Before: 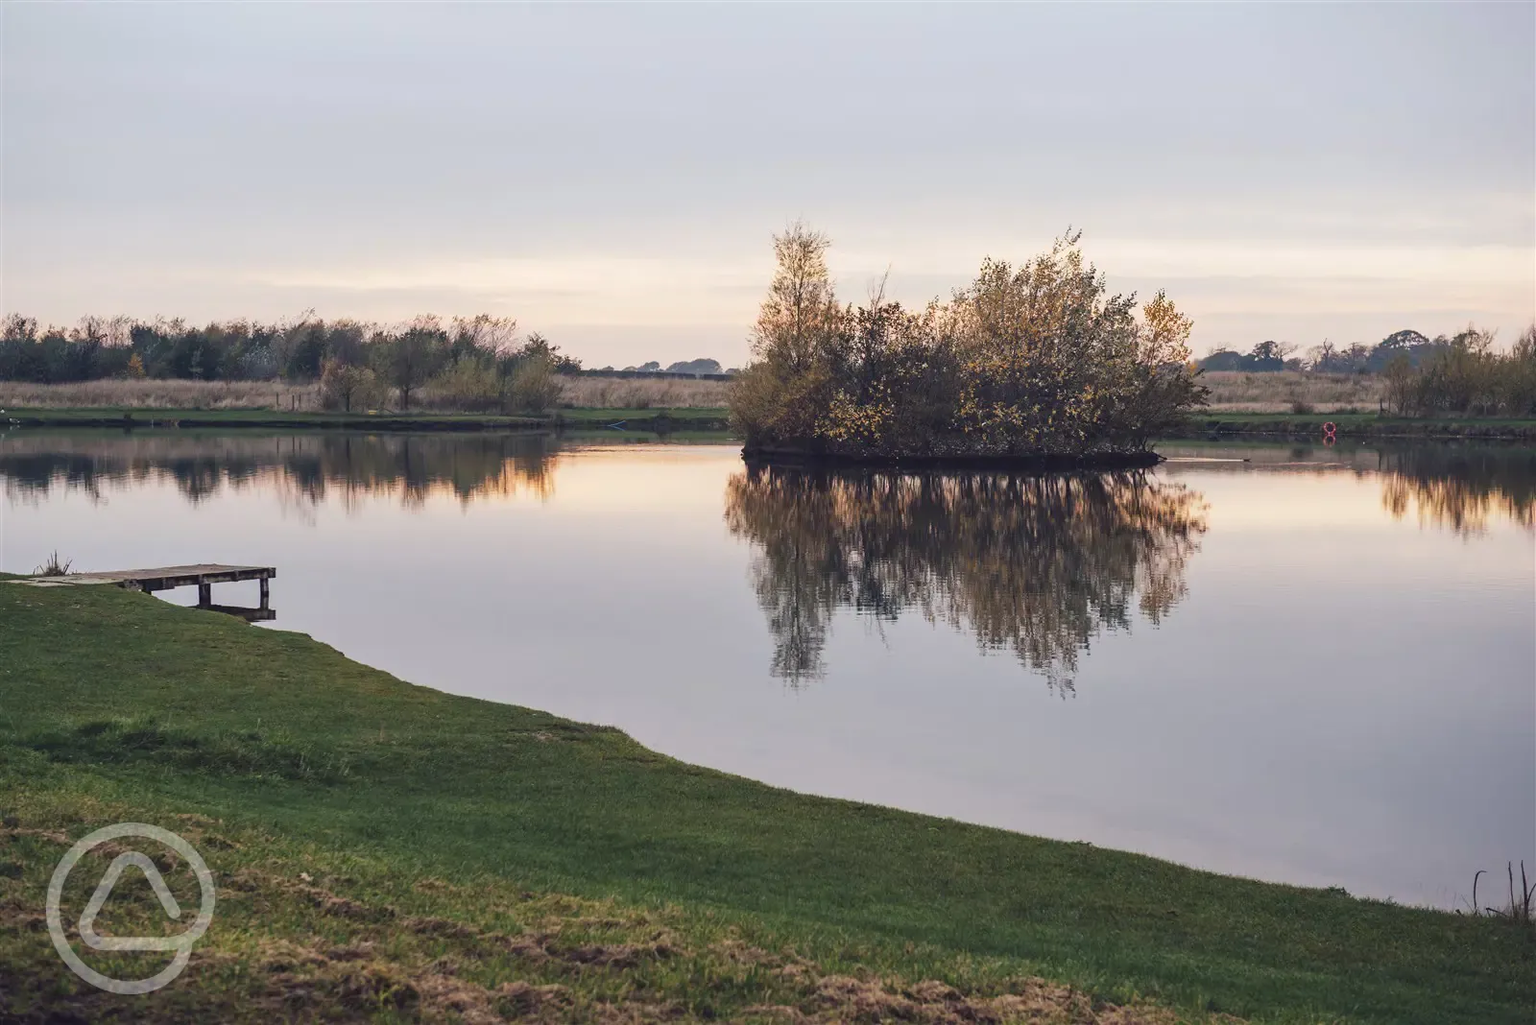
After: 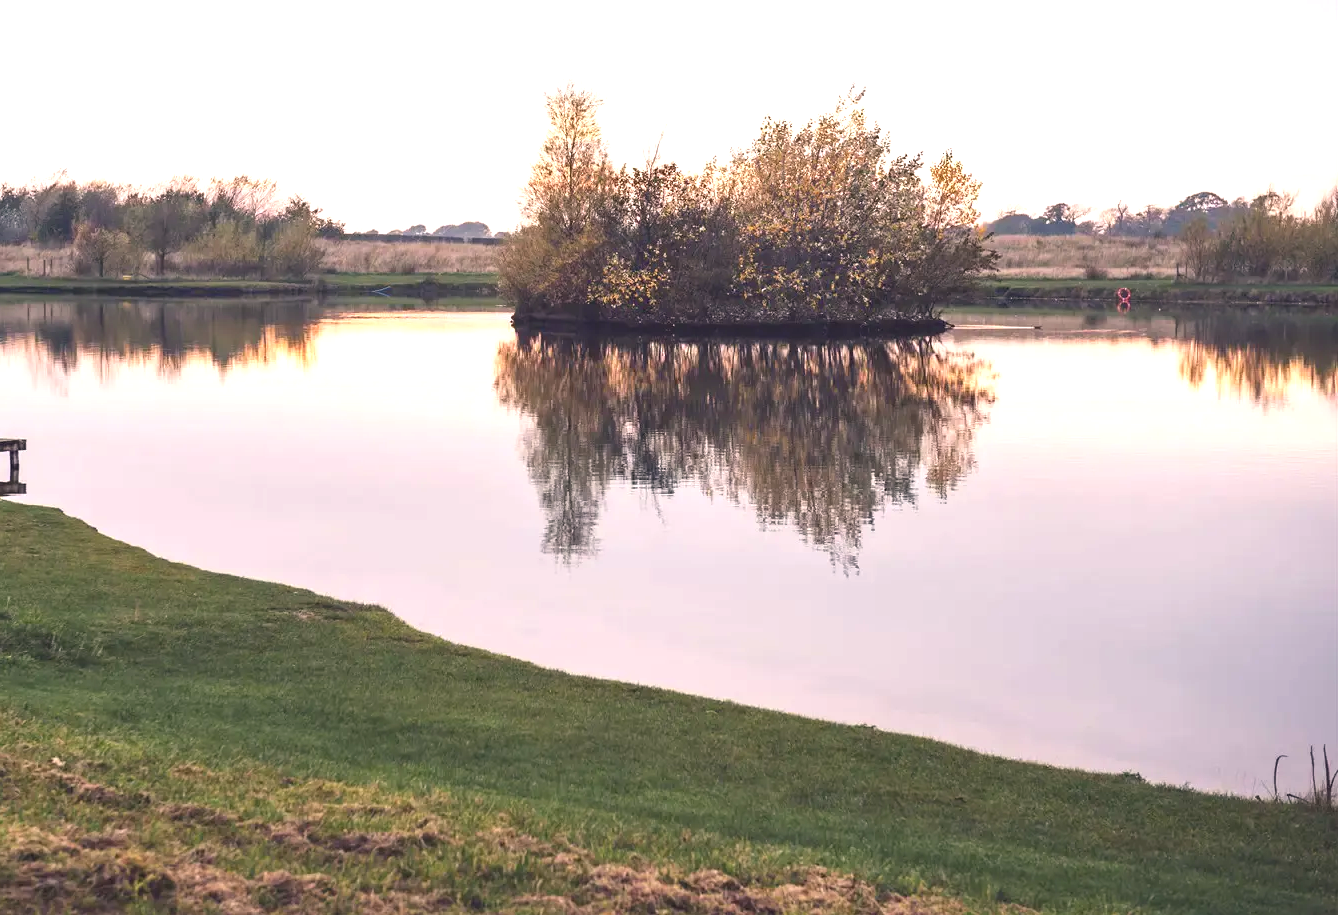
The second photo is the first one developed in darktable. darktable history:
color correction: highlights a* 7.25, highlights b* 3.95
crop: left 16.324%, top 14.317%
exposure: exposure 0.92 EV, compensate highlight preservation false
